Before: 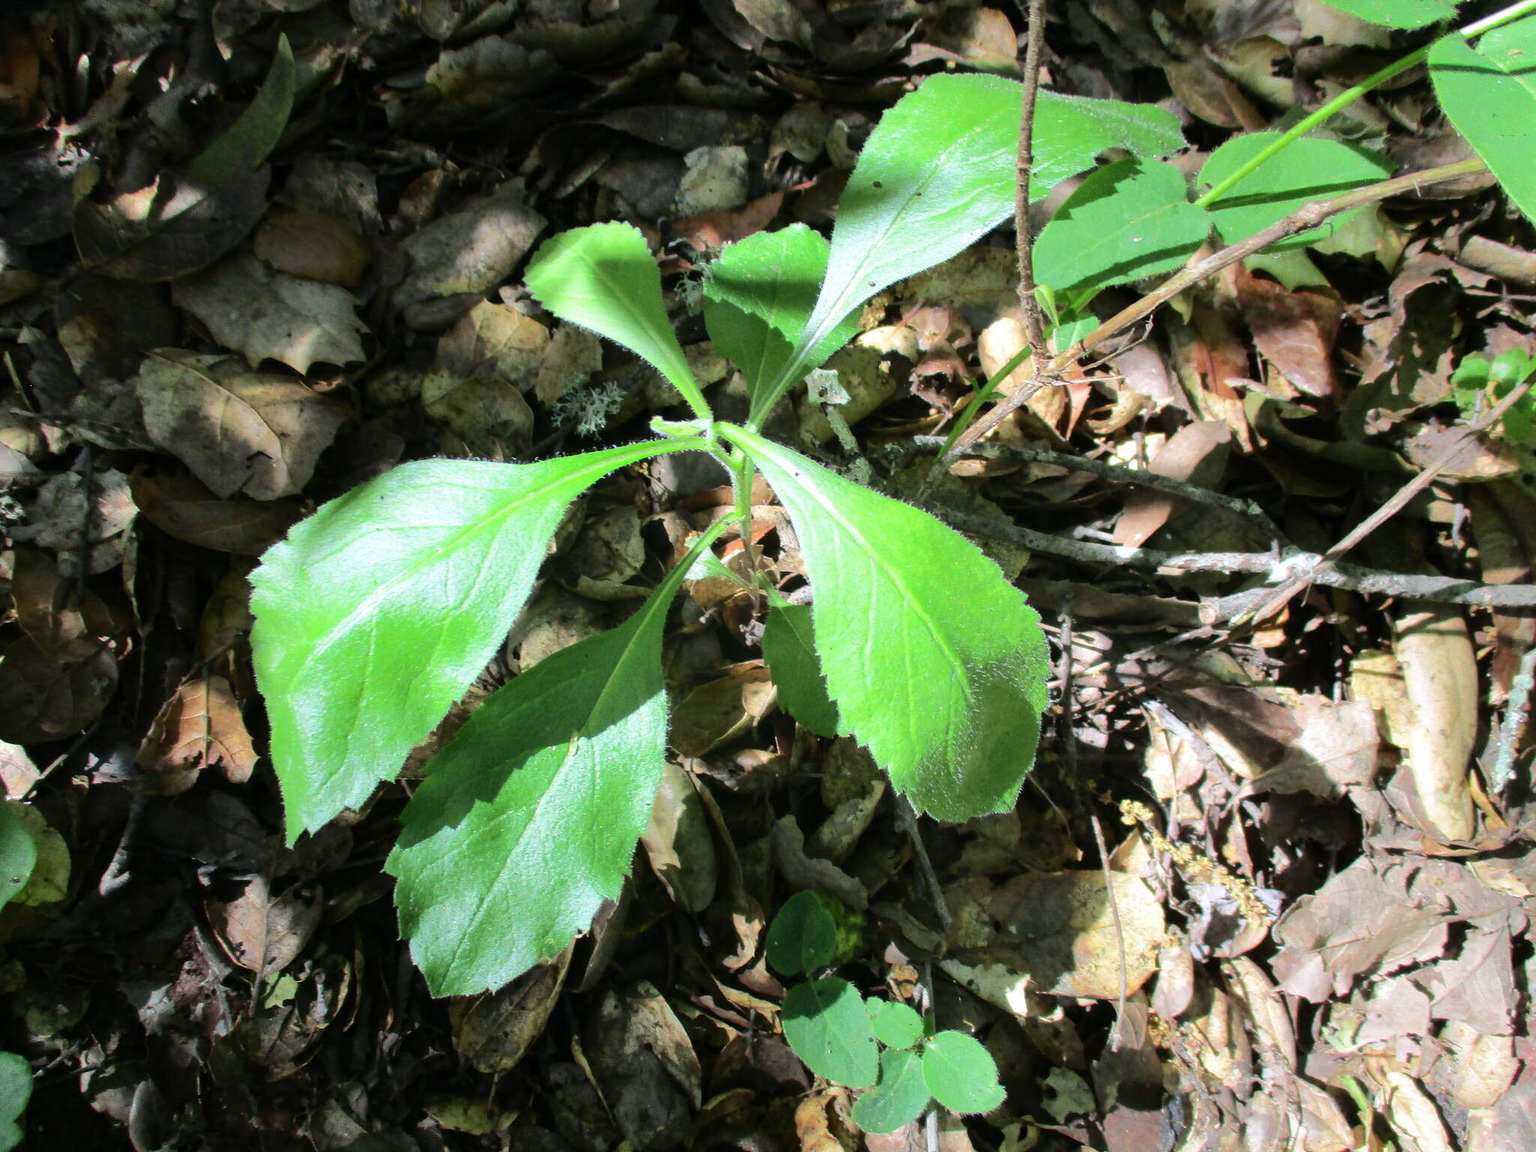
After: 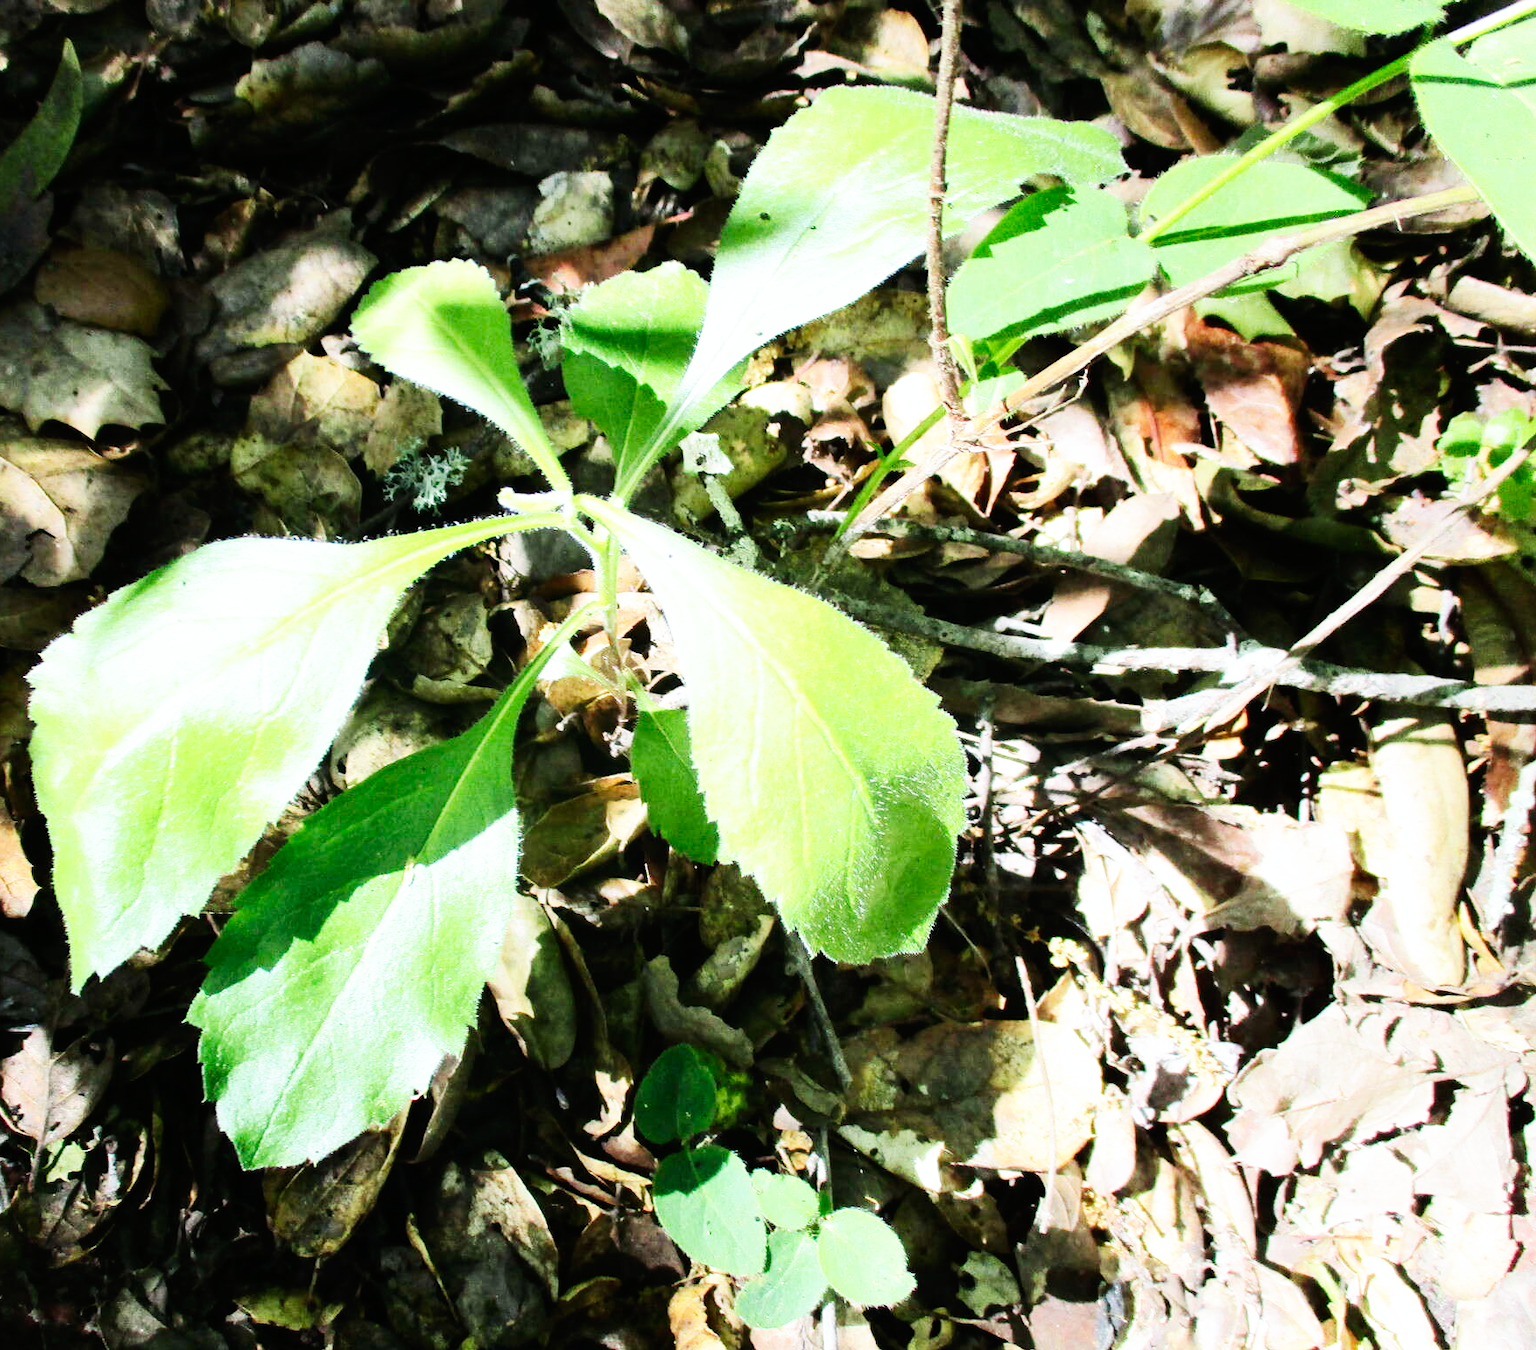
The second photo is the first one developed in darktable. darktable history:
color correction: highlights a* -0.21, highlights b* -0.122
crop and rotate: left 14.653%
base curve: curves: ch0 [(0, 0) (0.007, 0.004) (0.027, 0.03) (0.046, 0.07) (0.207, 0.54) (0.442, 0.872) (0.673, 0.972) (1, 1)], preserve colors none
